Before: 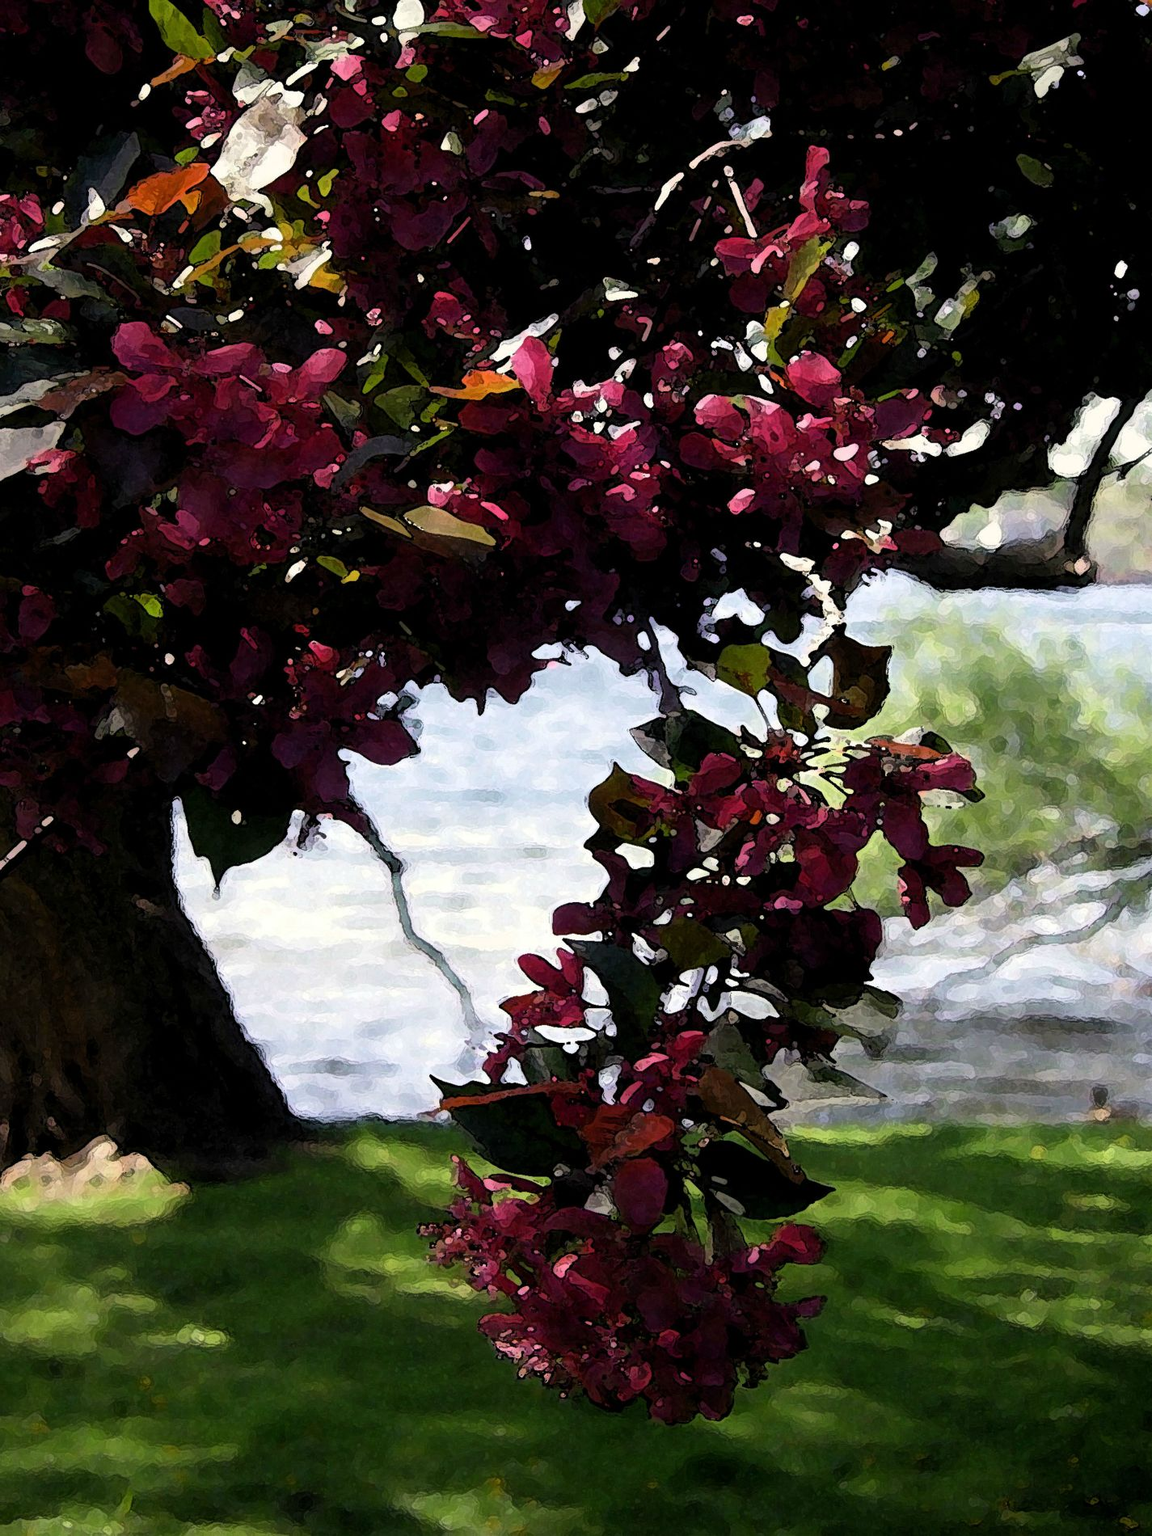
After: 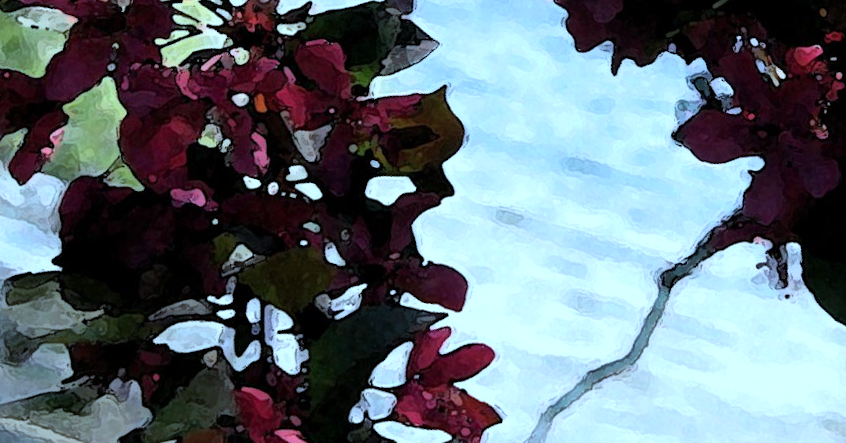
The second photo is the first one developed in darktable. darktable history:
color correction: highlights a* -9.35, highlights b* -23.15
rotate and perspective: rotation 0.72°, lens shift (vertical) -0.352, lens shift (horizontal) -0.051, crop left 0.152, crop right 0.859, crop top 0.019, crop bottom 0.964
crop and rotate: angle 16.12°, top 30.835%, bottom 35.653%
